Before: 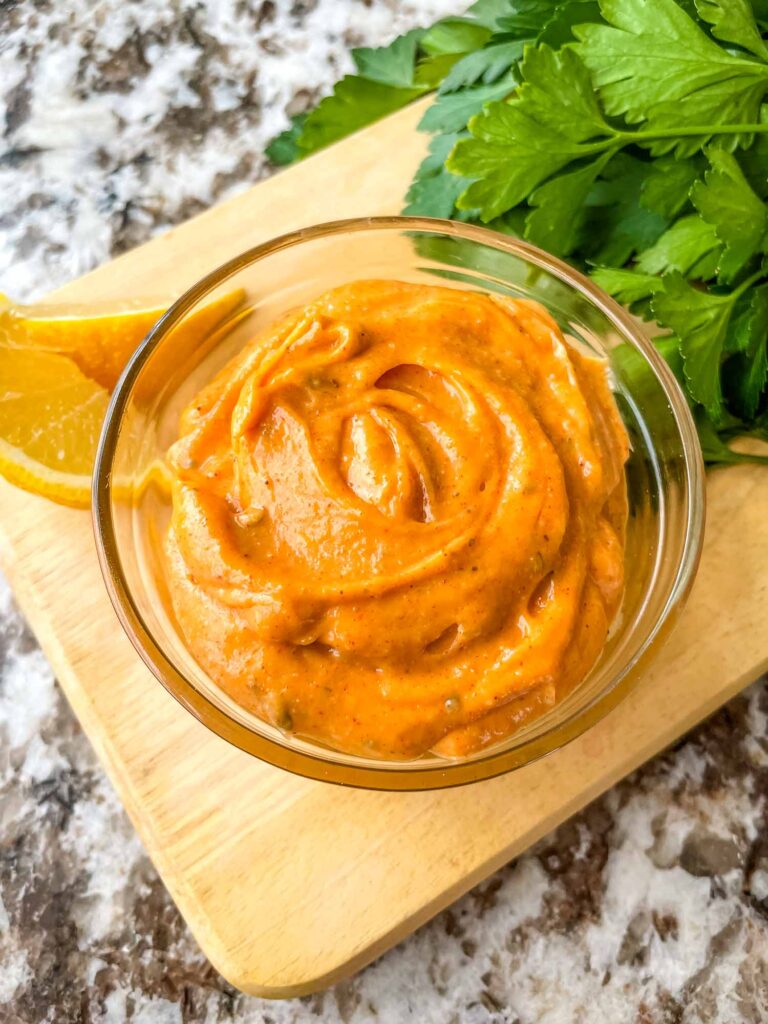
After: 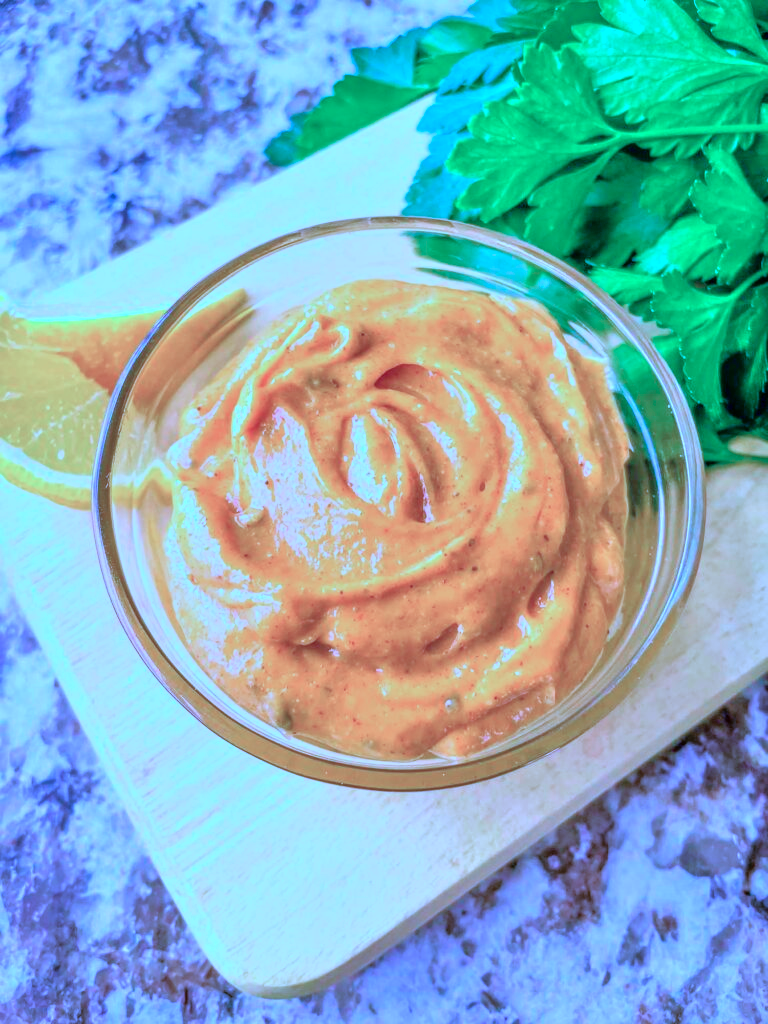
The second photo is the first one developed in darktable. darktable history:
white balance: red 1.009, blue 1.027
tone equalizer: -7 EV 0.15 EV, -6 EV 0.6 EV, -5 EV 1.15 EV, -4 EV 1.33 EV, -3 EV 1.15 EV, -2 EV 0.6 EV, -1 EV 0.15 EV, mask exposure compensation -0.5 EV
color calibration: output R [0.948, 0.091, -0.04, 0], output G [-0.3, 1.384, -0.085, 0], output B [-0.108, 0.061, 1.08, 0], illuminant as shot in camera, x 0.484, y 0.43, temperature 2405.29 K
